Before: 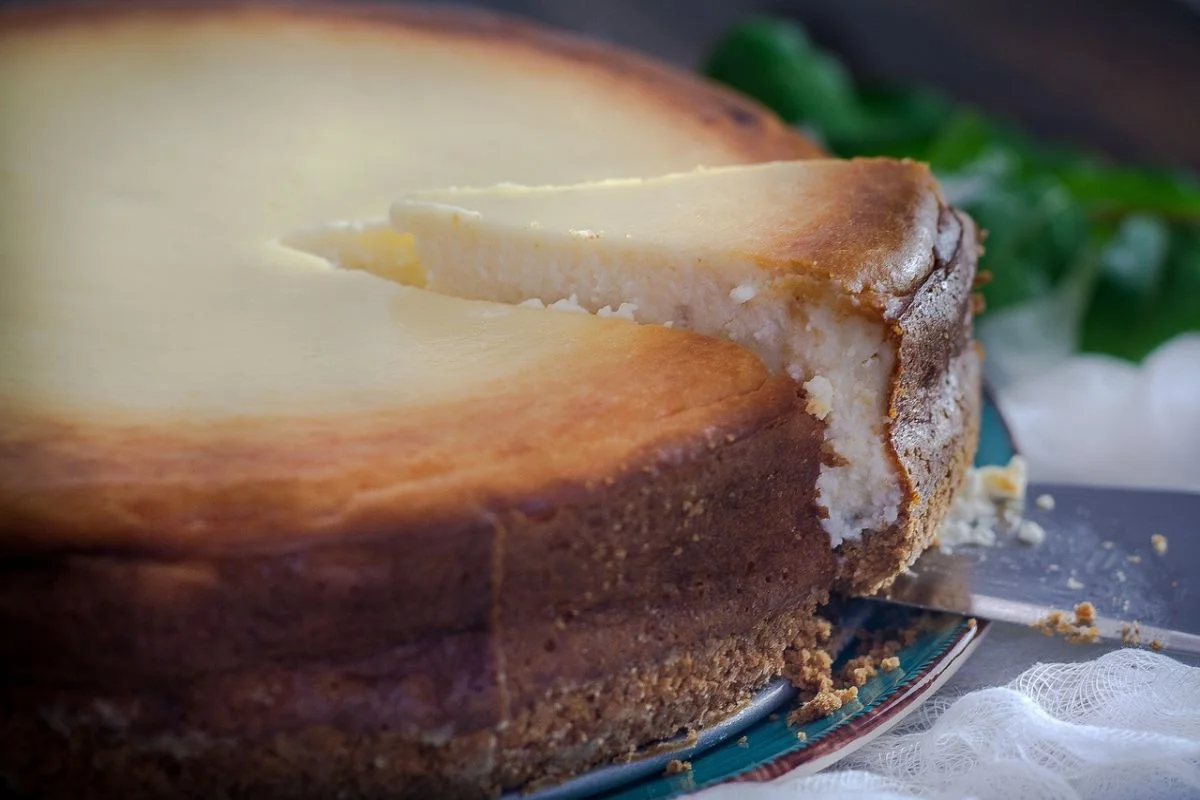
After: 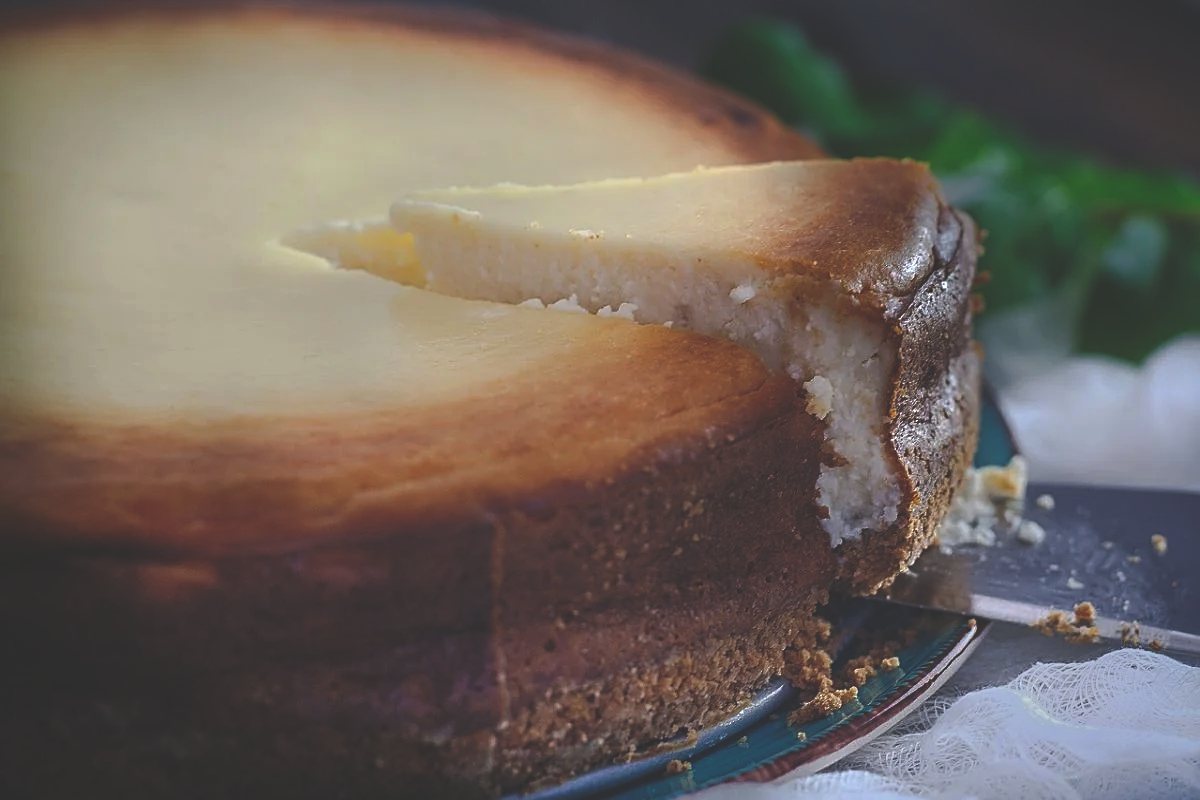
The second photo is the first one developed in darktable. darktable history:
sharpen: on, module defaults
tone equalizer: -7 EV -0.63 EV, -6 EV 1 EV, -5 EV -0.45 EV, -4 EV 0.43 EV, -3 EV 0.41 EV, -2 EV 0.15 EV, -1 EV -0.15 EV, +0 EV -0.39 EV, smoothing diameter 25%, edges refinement/feathering 10, preserve details guided filter
rgb curve: curves: ch0 [(0, 0.186) (0.314, 0.284) (0.775, 0.708) (1, 1)], compensate middle gray true, preserve colors none
